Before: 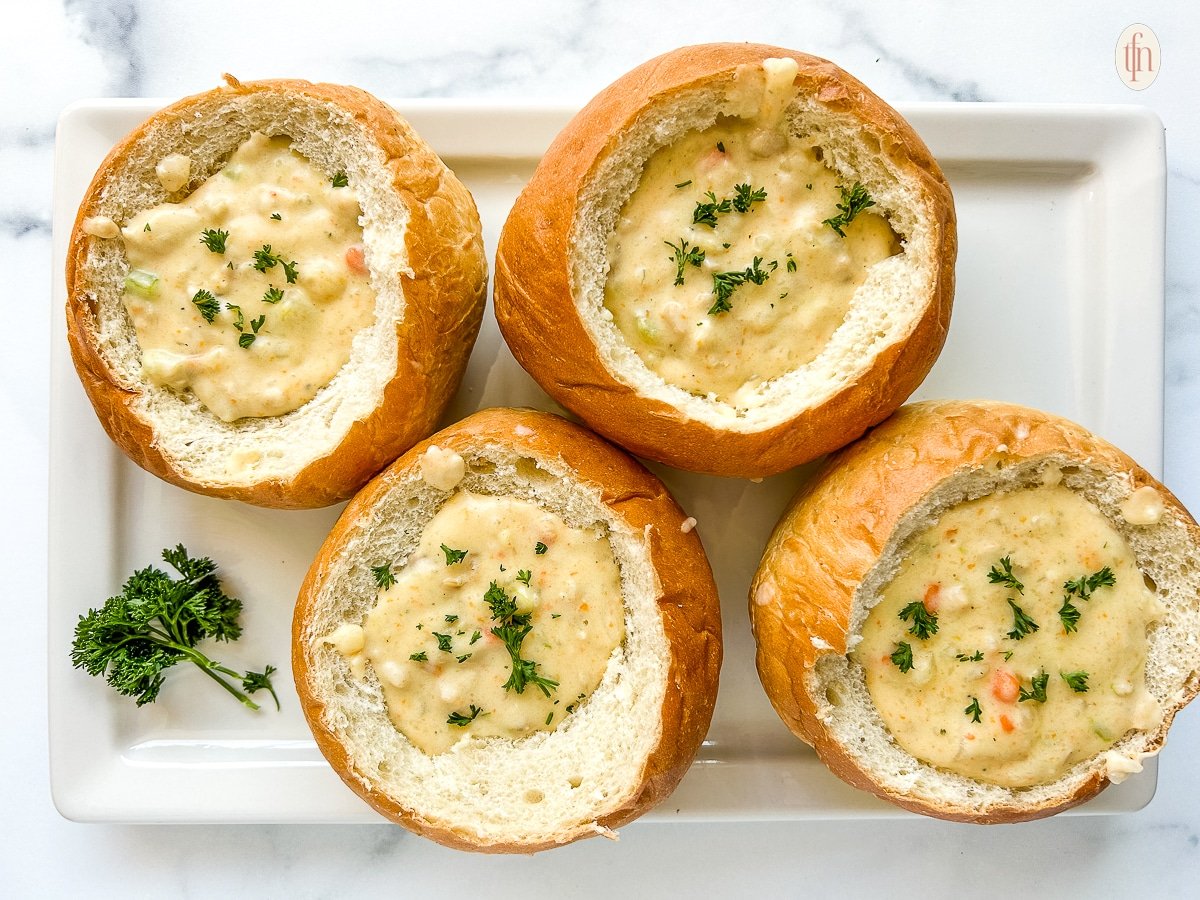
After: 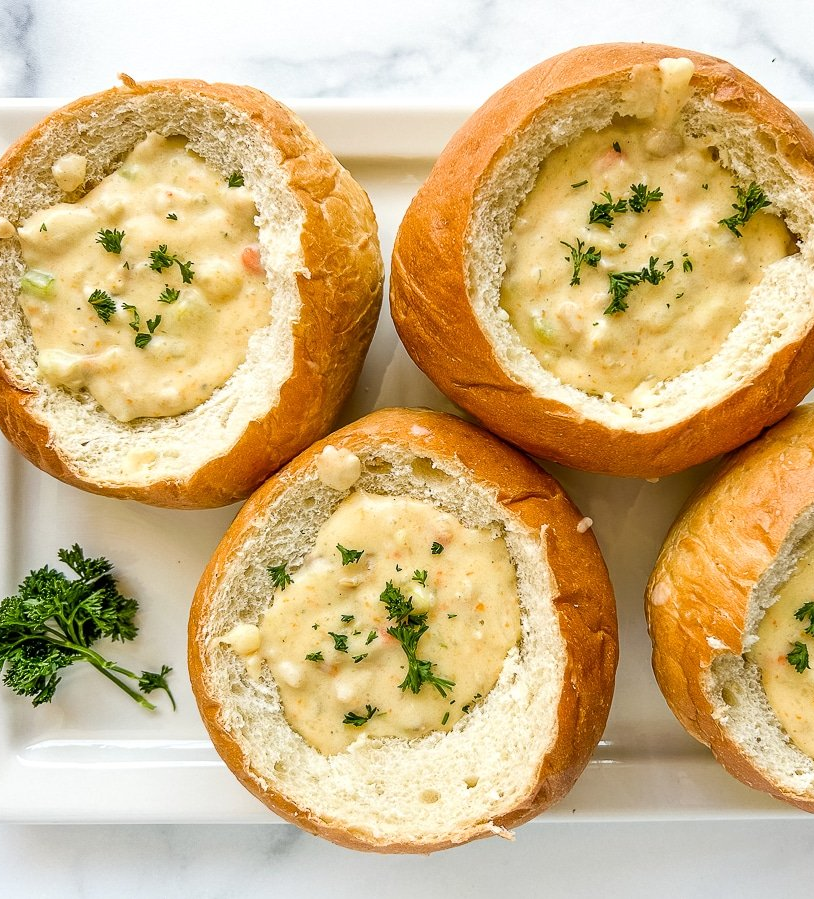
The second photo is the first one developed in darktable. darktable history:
crop and rotate: left 8.729%, right 23.407%
